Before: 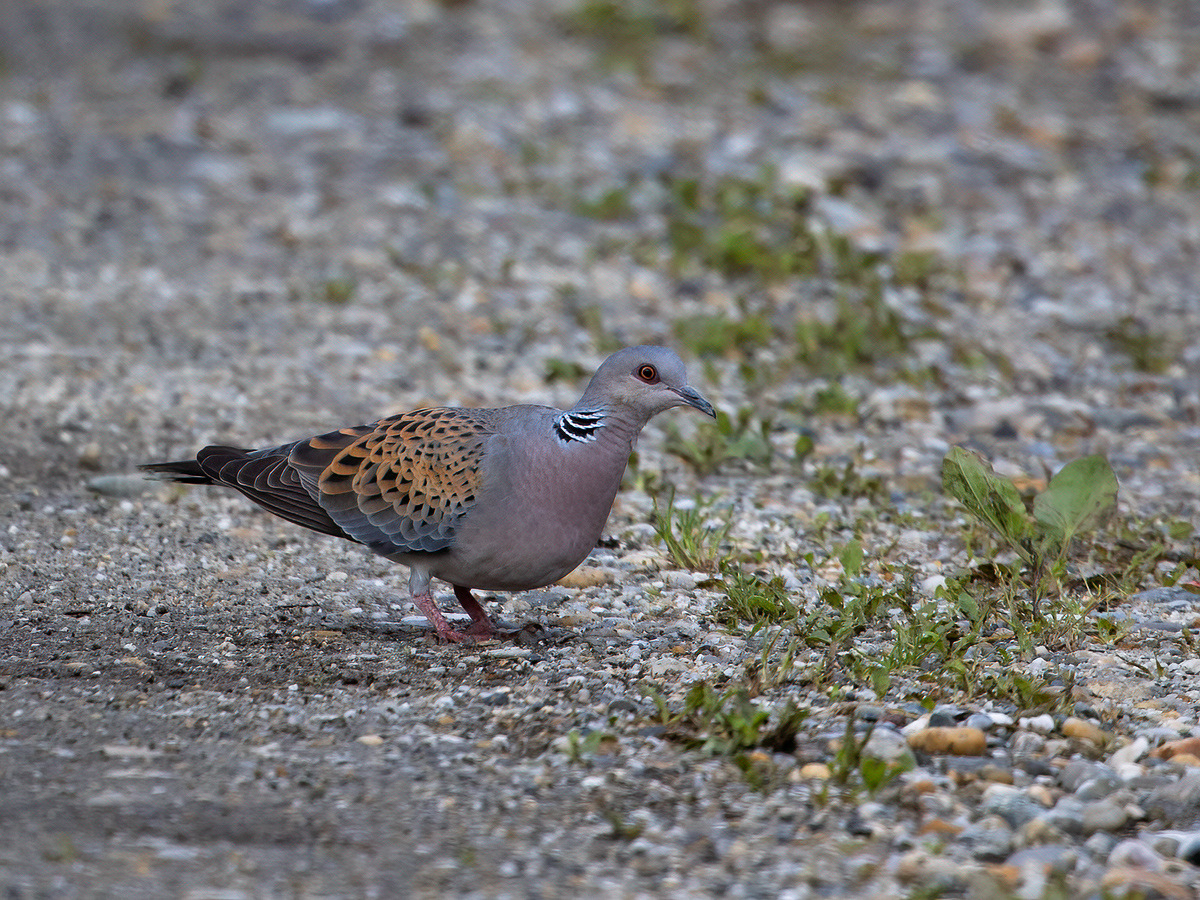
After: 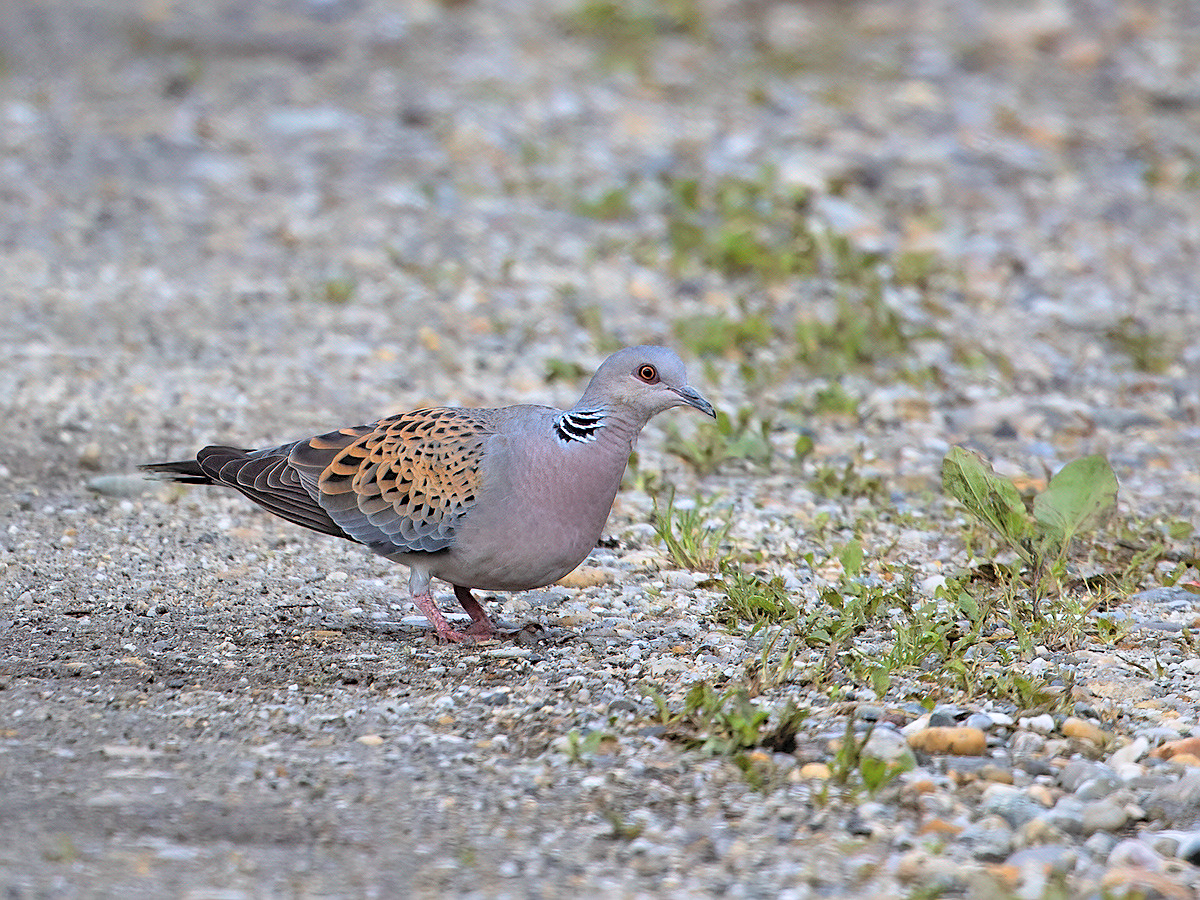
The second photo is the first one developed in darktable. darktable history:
contrast brightness saturation: contrast 0.098, brightness 0.306, saturation 0.143
sharpen: on, module defaults
